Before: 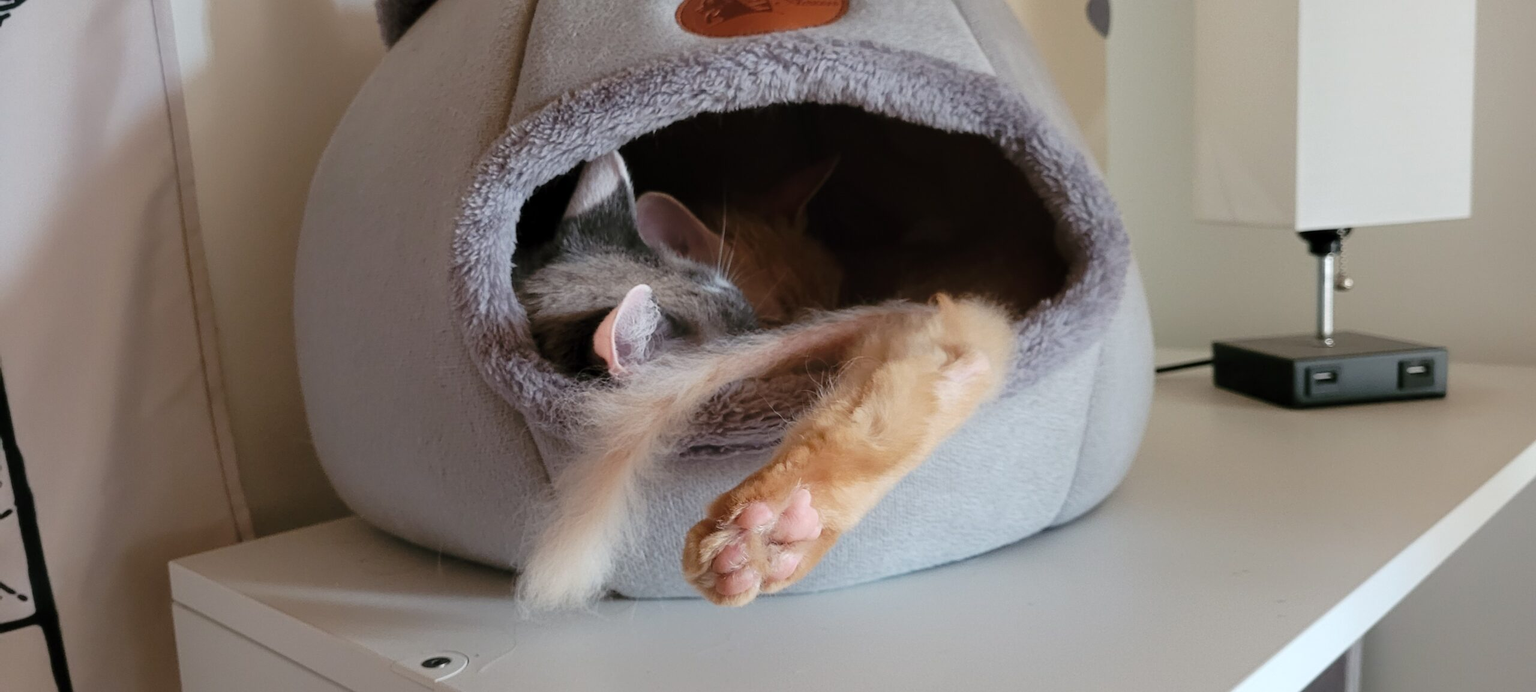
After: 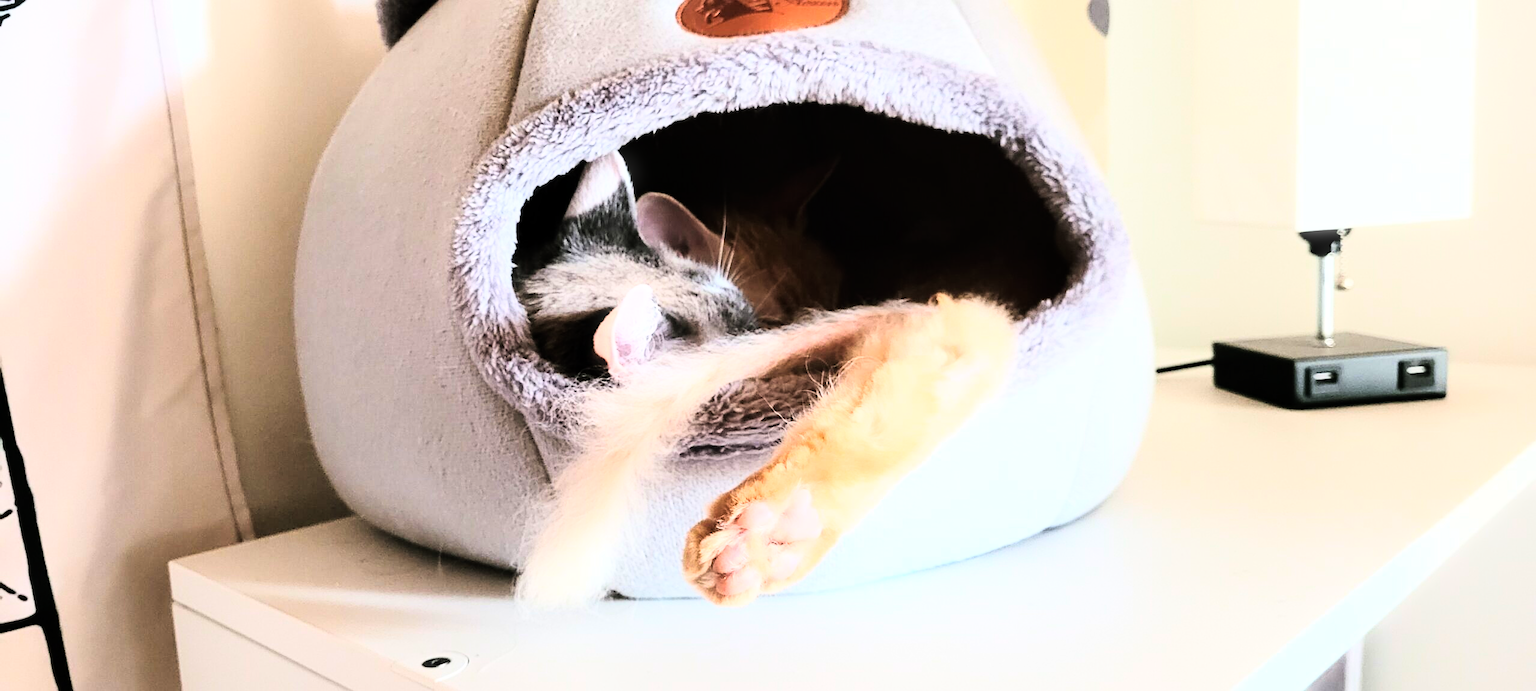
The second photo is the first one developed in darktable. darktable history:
sharpen: amount 0.2
exposure: black level correction 0, exposure 0.7 EV, compensate exposure bias true, compensate highlight preservation false
rgb curve: curves: ch0 [(0, 0) (0.21, 0.15) (0.24, 0.21) (0.5, 0.75) (0.75, 0.96) (0.89, 0.99) (1, 1)]; ch1 [(0, 0.02) (0.21, 0.13) (0.25, 0.2) (0.5, 0.67) (0.75, 0.9) (0.89, 0.97) (1, 1)]; ch2 [(0, 0.02) (0.21, 0.13) (0.25, 0.2) (0.5, 0.67) (0.75, 0.9) (0.89, 0.97) (1, 1)], compensate middle gray true
bloom: size 3%, threshold 100%, strength 0%
